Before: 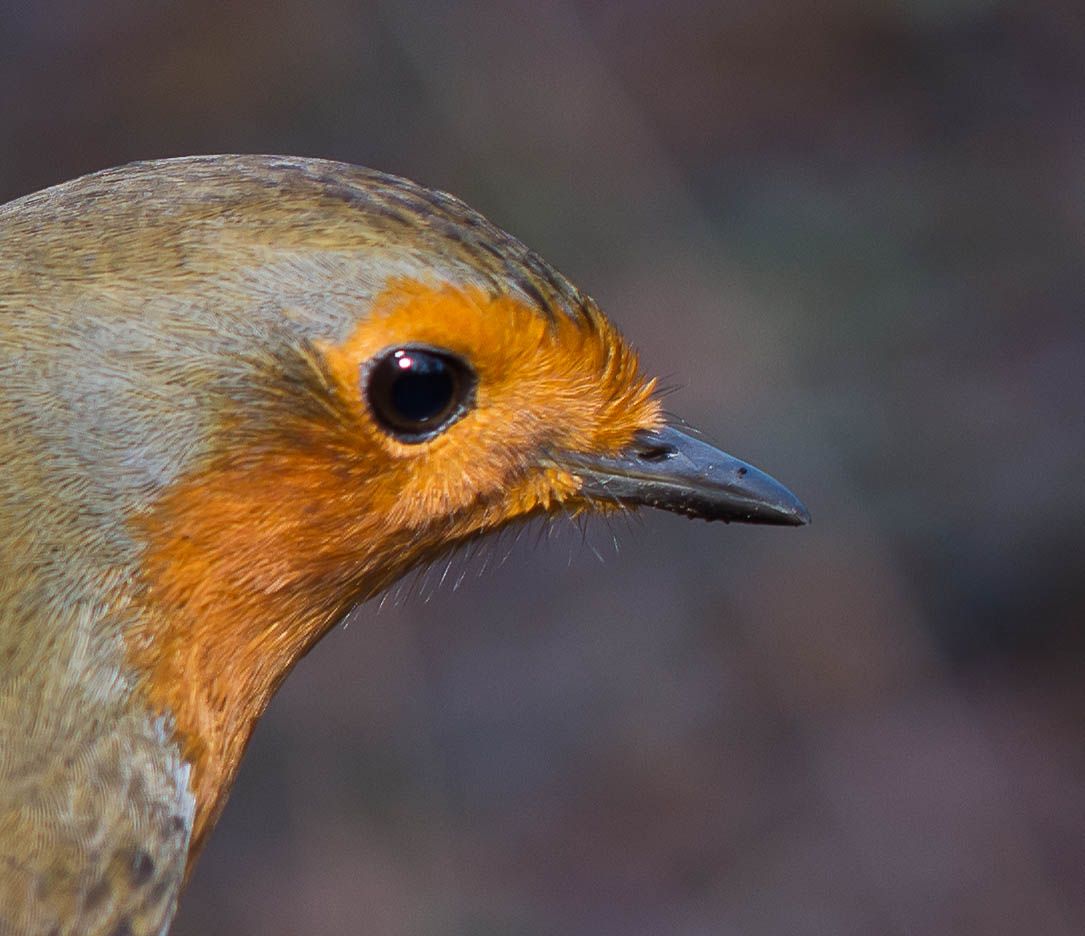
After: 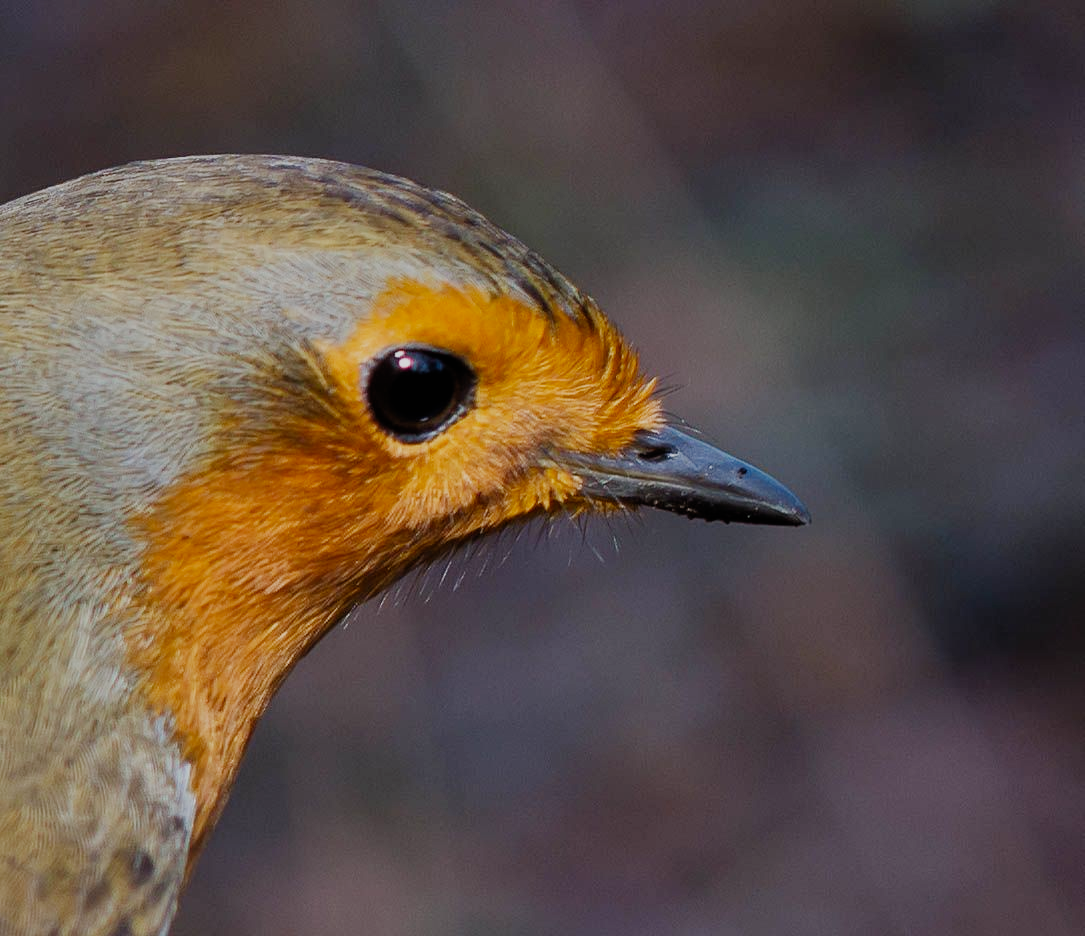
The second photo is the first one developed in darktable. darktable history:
filmic rgb: black relative exposure -7.65 EV, white relative exposure 4.56 EV, hardness 3.61, contrast 1.058, preserve chrominance no, color science v5 (2021)
